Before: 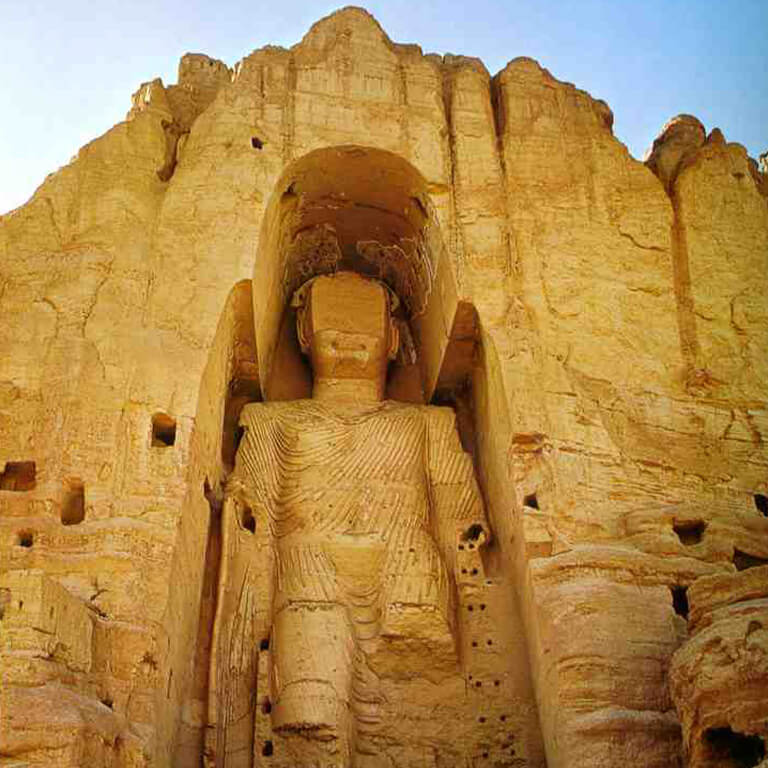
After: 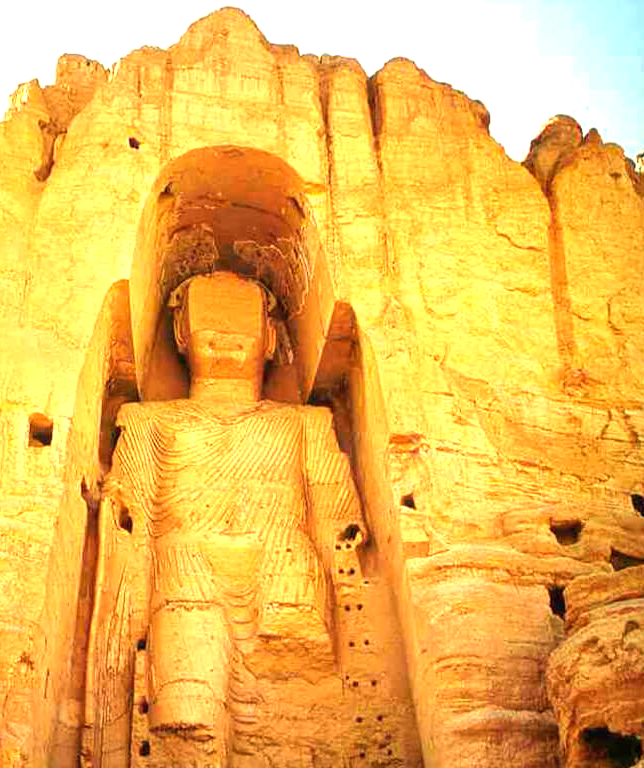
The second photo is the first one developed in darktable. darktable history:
exposure: exposure 1.25 EV, compensate exposure bias true, compensate highlight preservation false
crop: left 16.145%
white balance: red 1.138, green 0.996, blue 0.812
